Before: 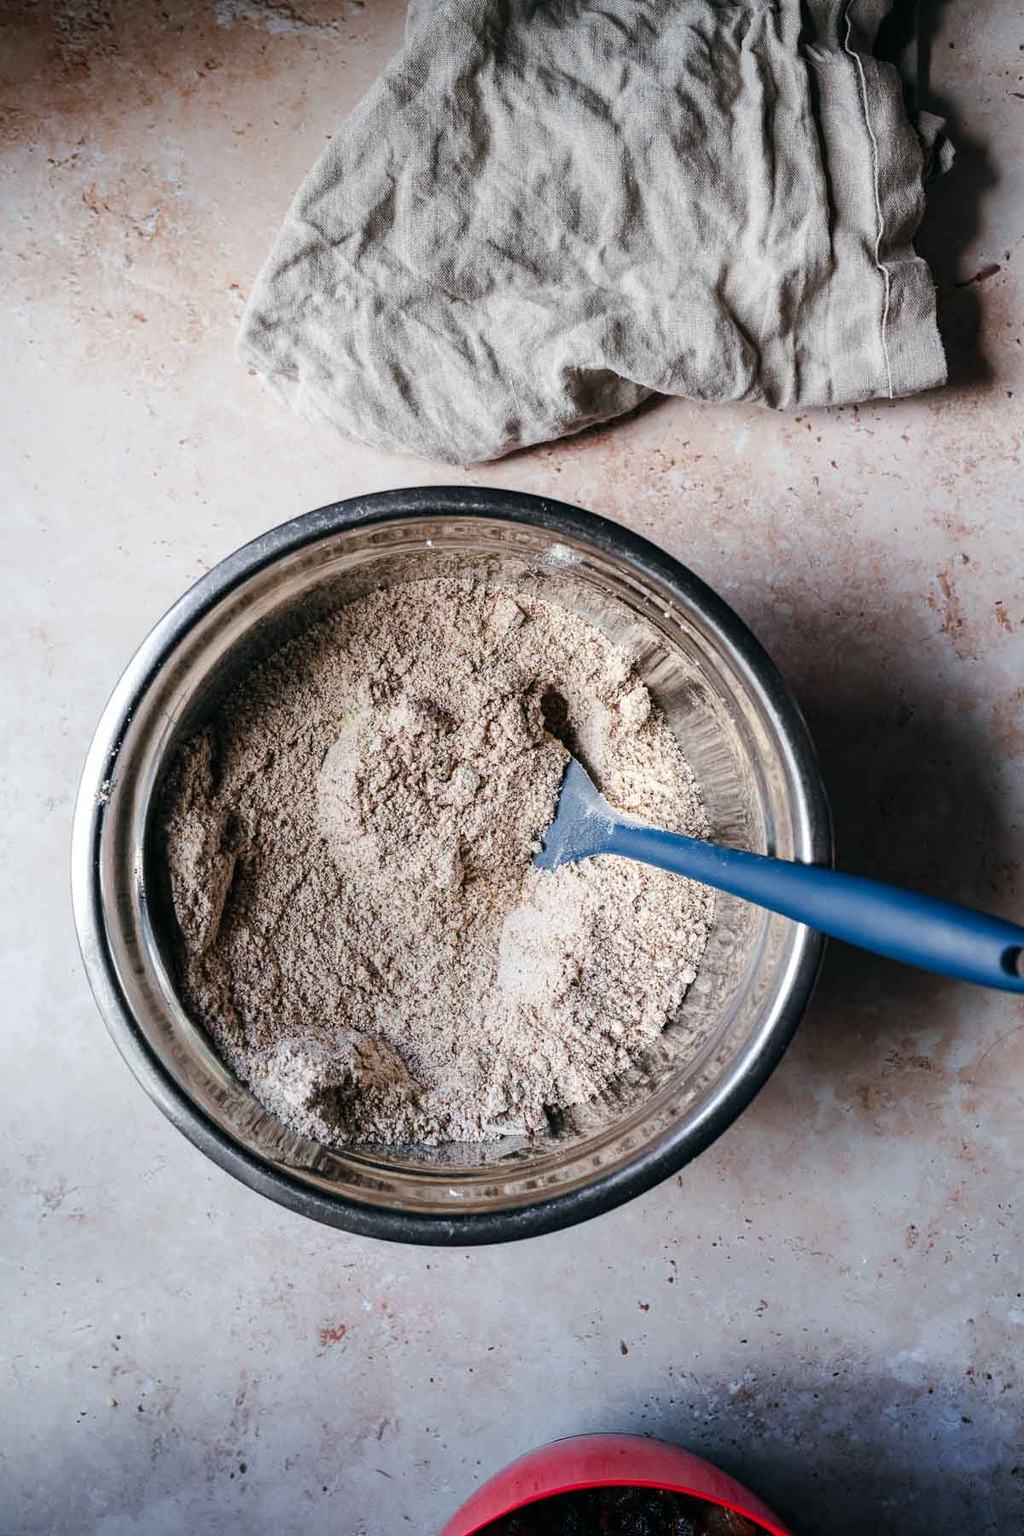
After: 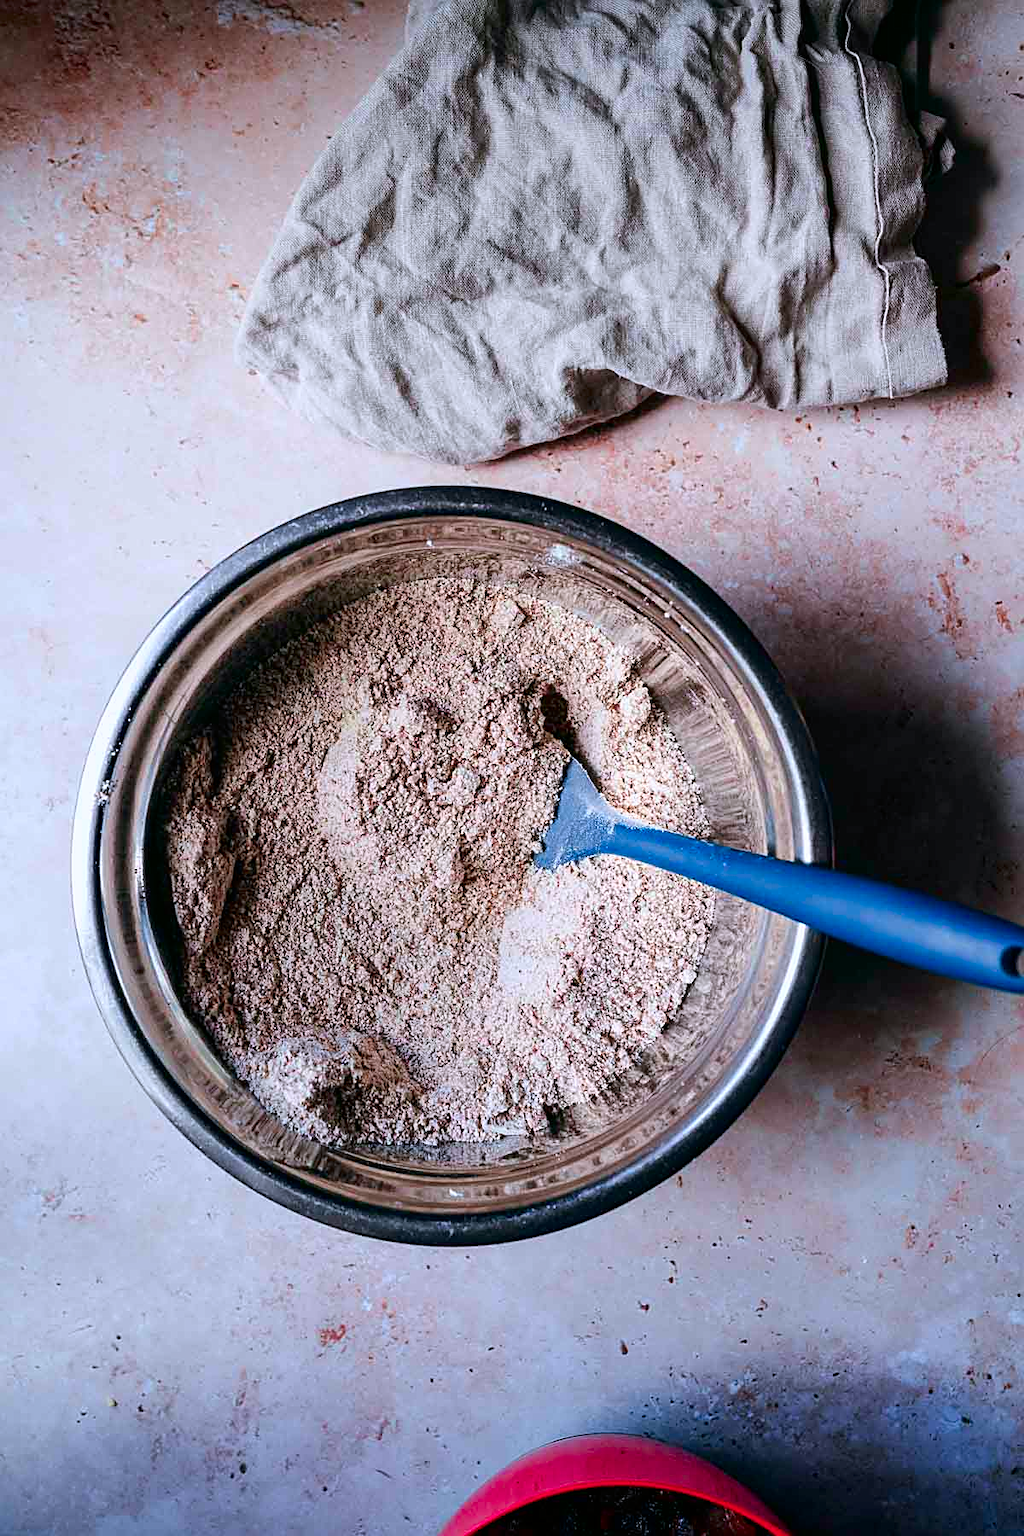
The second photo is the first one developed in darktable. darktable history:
color calibration: illuminant as shot in camera, x 0.358, y 0.373, temperature 4628.91 K
contrast brightness saturation: contrast 0.045, saturation 0.153
levels: mode automatic, levels [0, 0.478, 1]
tone curve: curves: ch0 [(0, 0) (0.059, 0.027) (0.162, 0.125) (0.304, 0.279) (0.547, 0.532) (0.828, 0.815) (1, 0.983)]; ch1 [(0, 0) (0.23, 0.166) (0.34, 0.298) (0.371, 0.334) (0.435, 0.408) (0.477, 0.469) (0.499, 0.498) (0.529, 0.544) (0.559, 0.587) (0.743, 0.798) (1, 1)]; ch2 [(0, 0) (0.431, 0.414) (0.498, 0.503) (0.524, 0.531) (0.568, 0.567) (0.6, 0.597) (0.643, 0.631) (0.74, 0.721) (1, 1)], color space Lab, independent channels, preserve colors none
sharpen: on, module defaults
